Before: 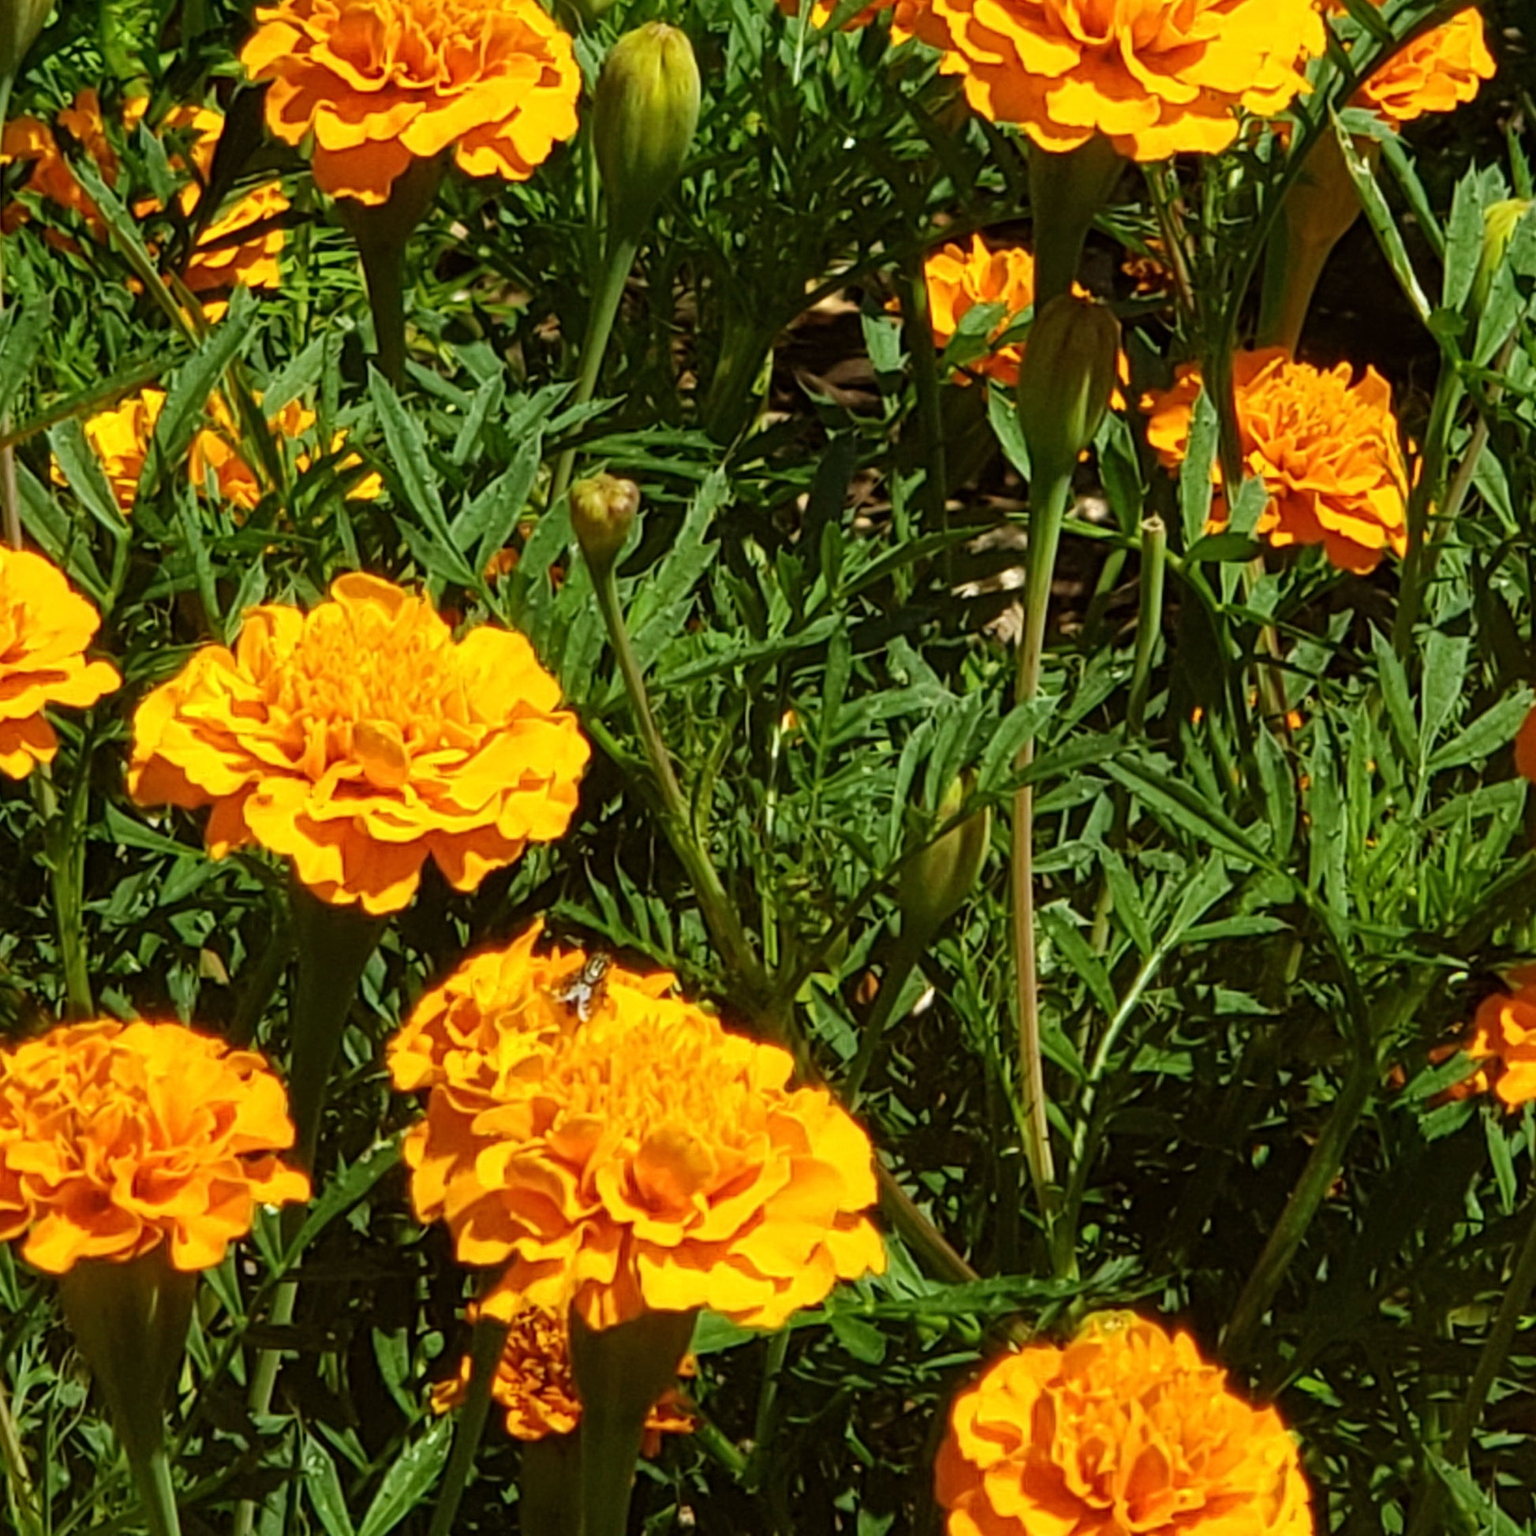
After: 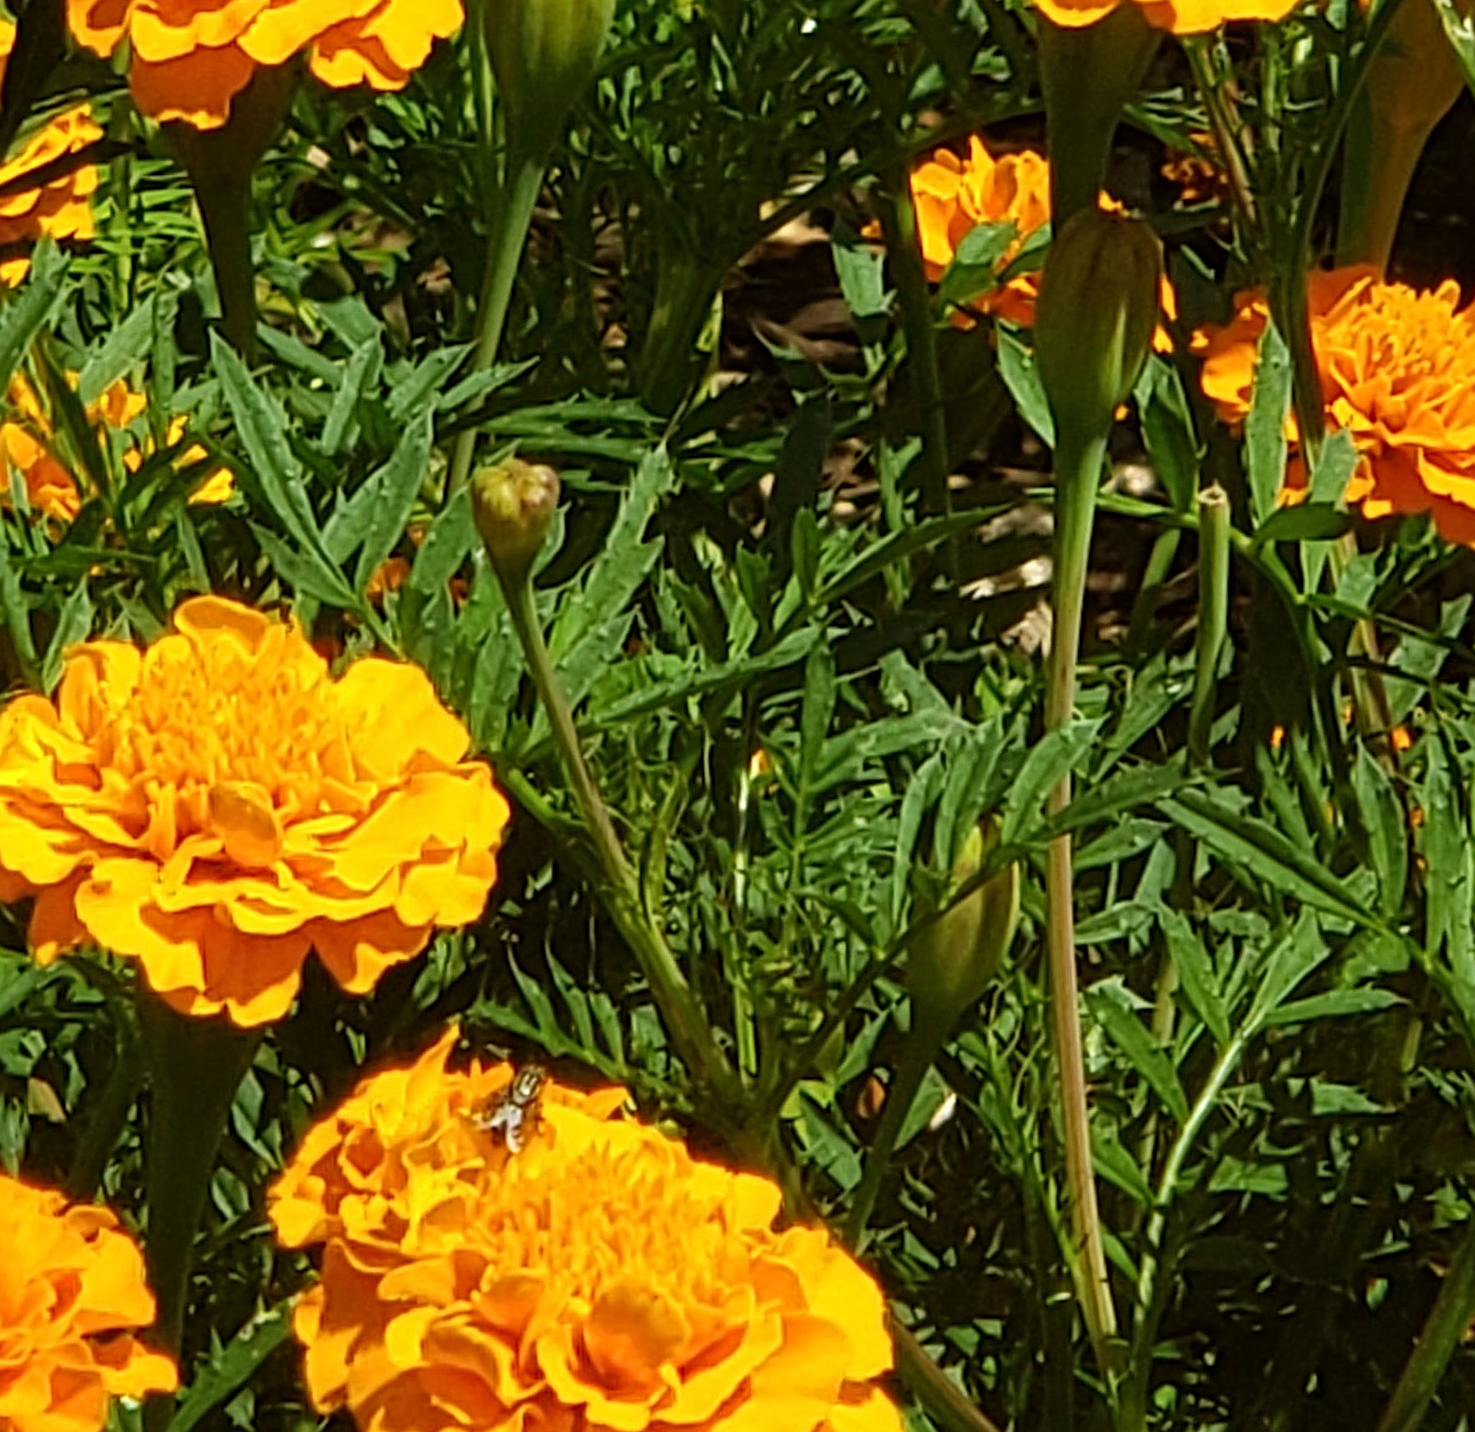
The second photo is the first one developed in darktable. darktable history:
rotate and perspective: rotation -2.12°, lens shift (vertical) 0.009, lens shift (horizontal) -0.008, automatic cropping original format, crop left 0.036, crop right 0.964, crop top 0.05, crop bottom 0.959
crop and rotate: left 10.77%, top 5.1%, right 10.41%, bottom 16.76%
sharpen: on, module defaults
